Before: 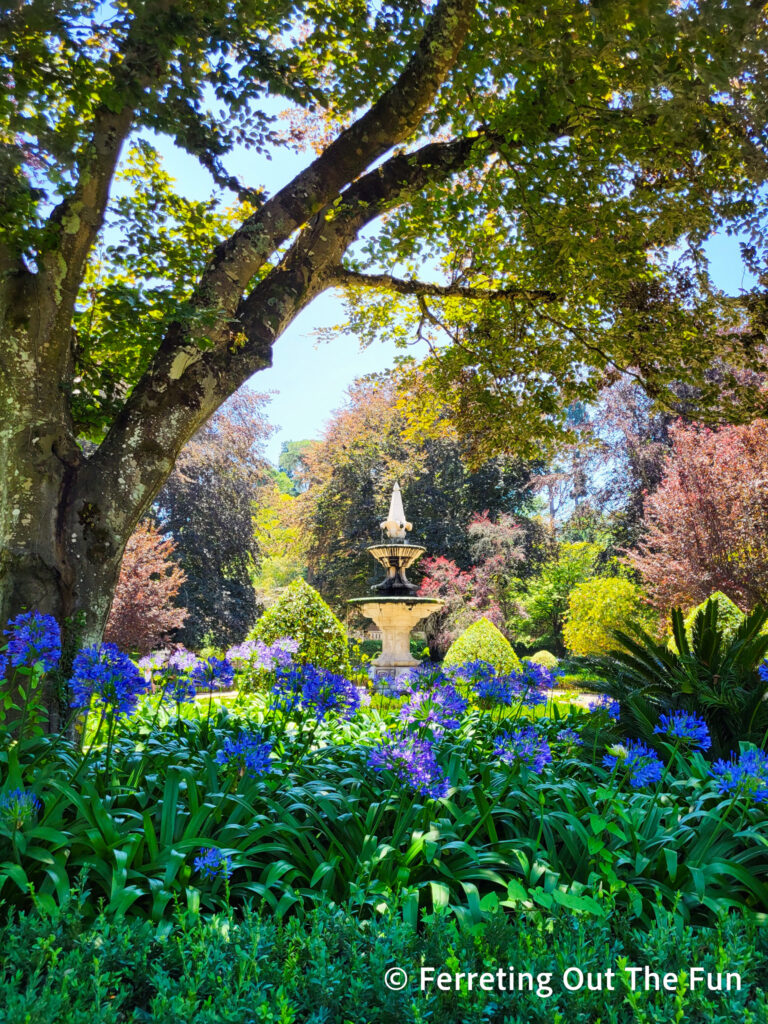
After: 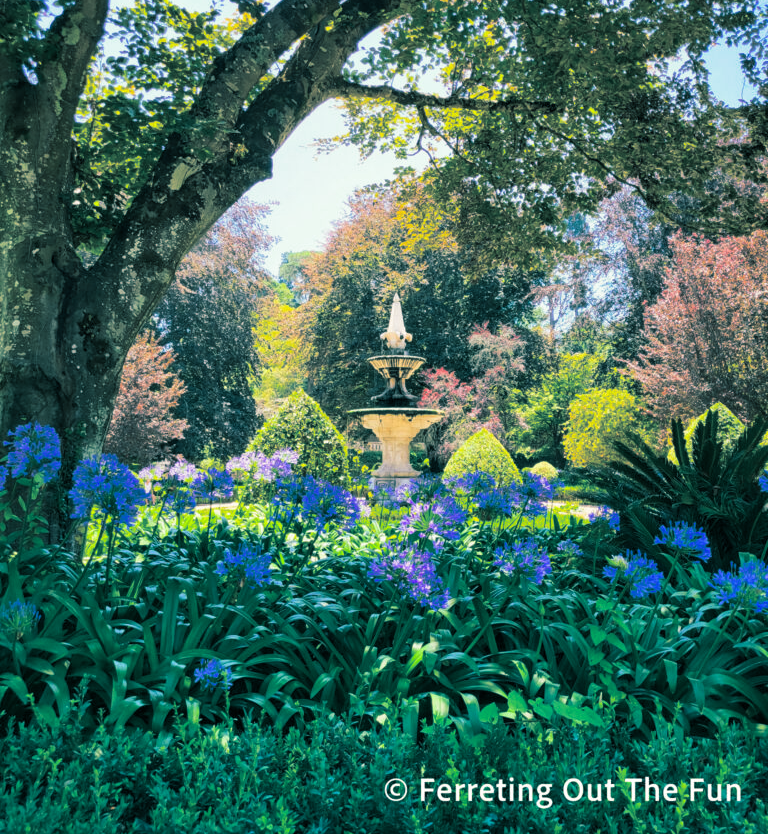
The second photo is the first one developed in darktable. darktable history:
crop and rotate: top 18.507%
split-toning: shadows › hue 186.43°, highlights › hue 49.29°, compress 30.29%
